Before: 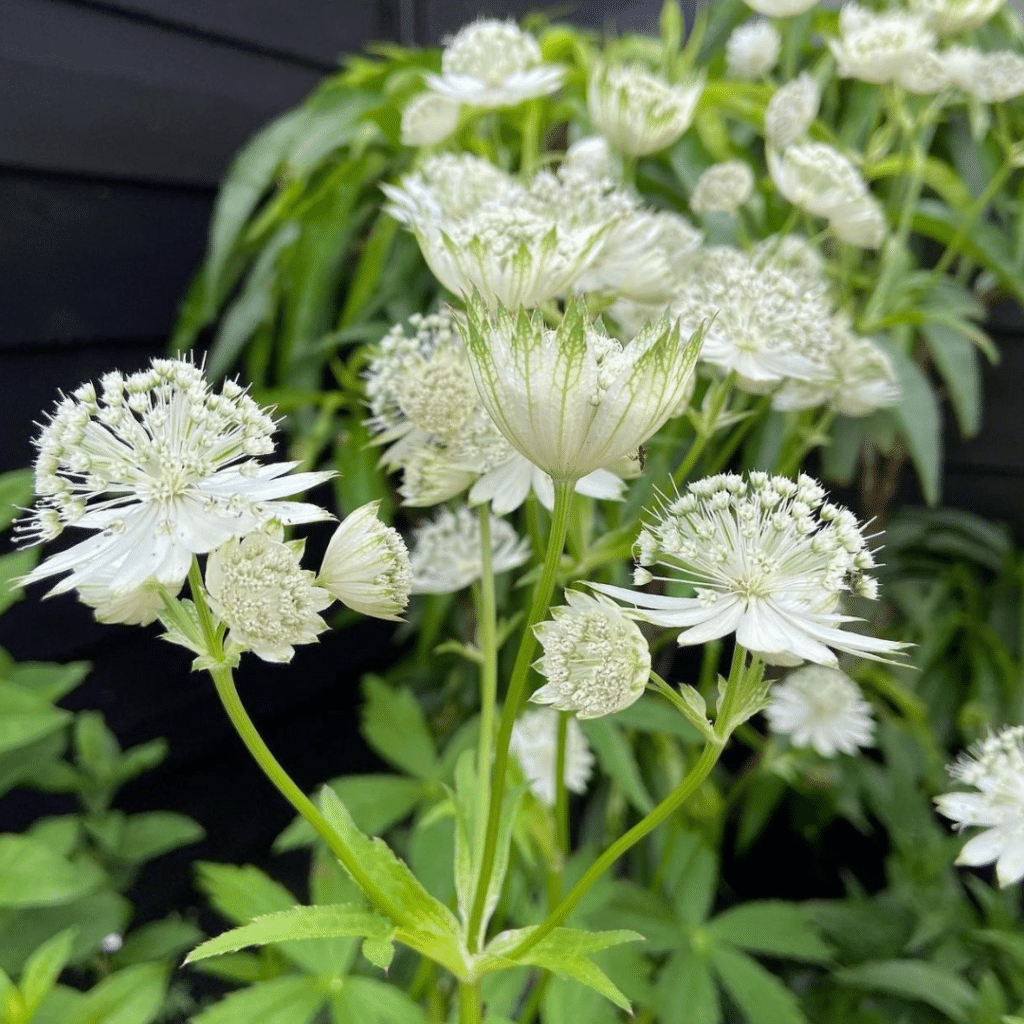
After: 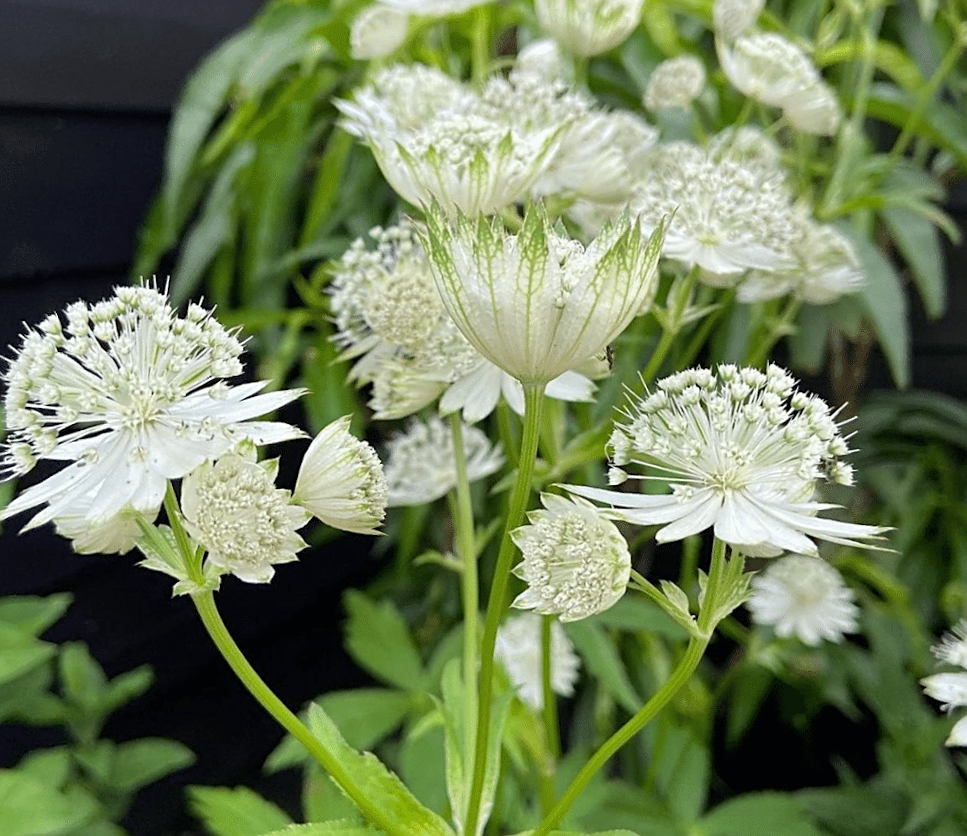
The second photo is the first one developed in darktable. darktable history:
crop and rotate: angle -1.69°
rotate and perspective: rotation -5°, crop left 0.05, crop right 0.952, crop top 0.11, crop bottom 0.89
sharpen: on, module defaults
